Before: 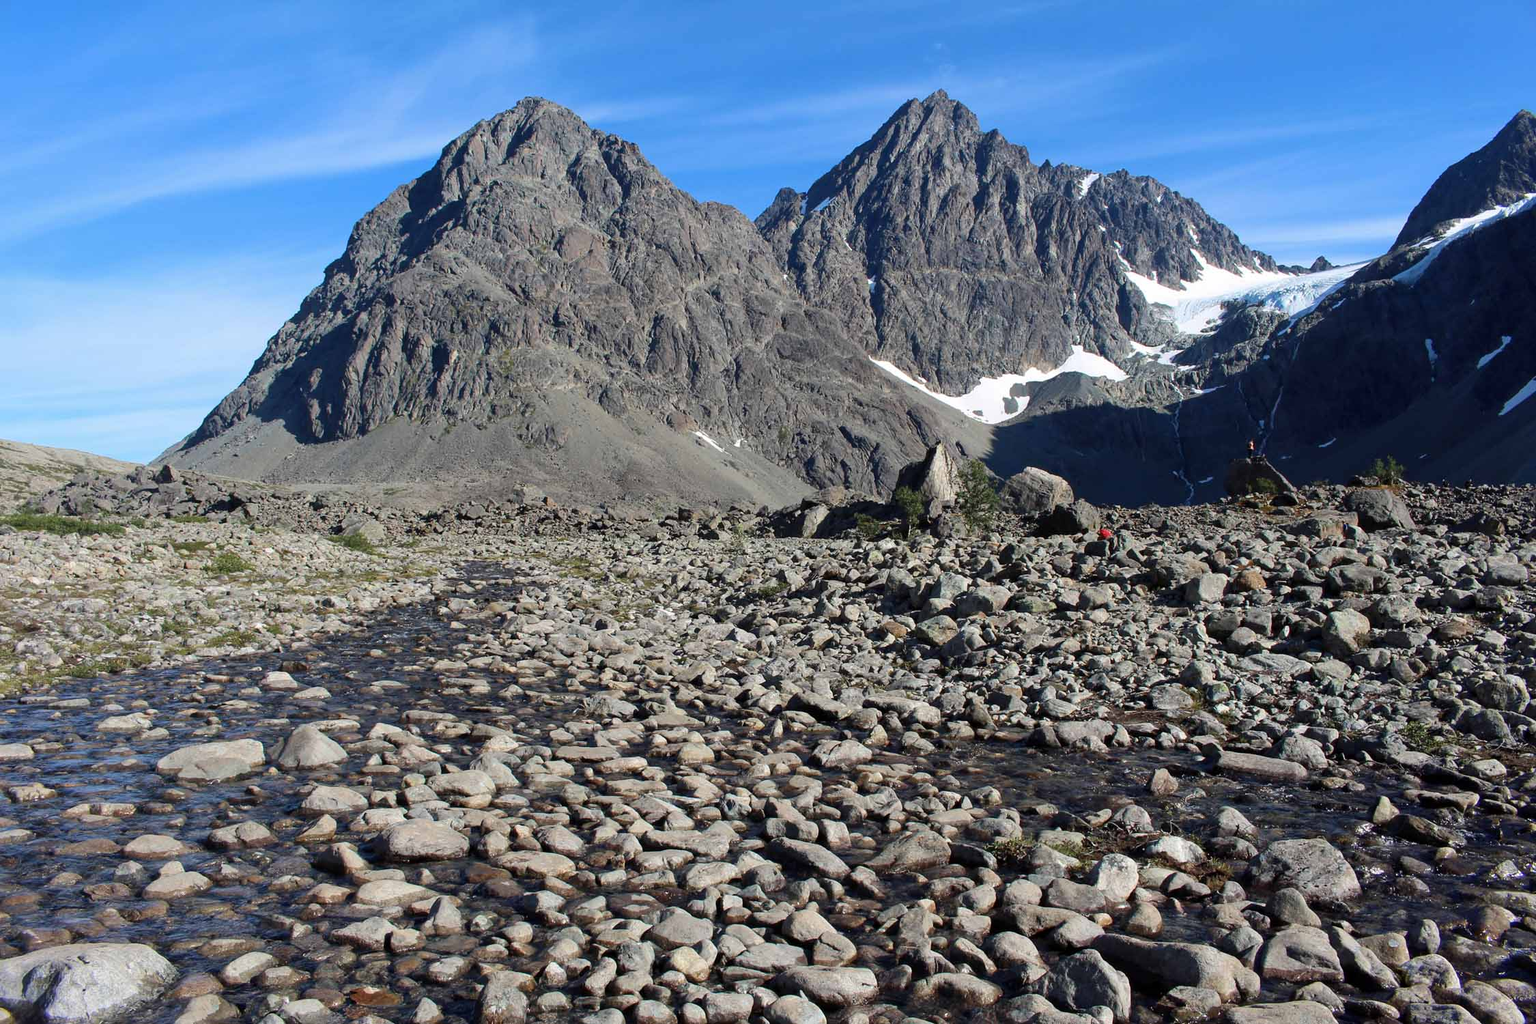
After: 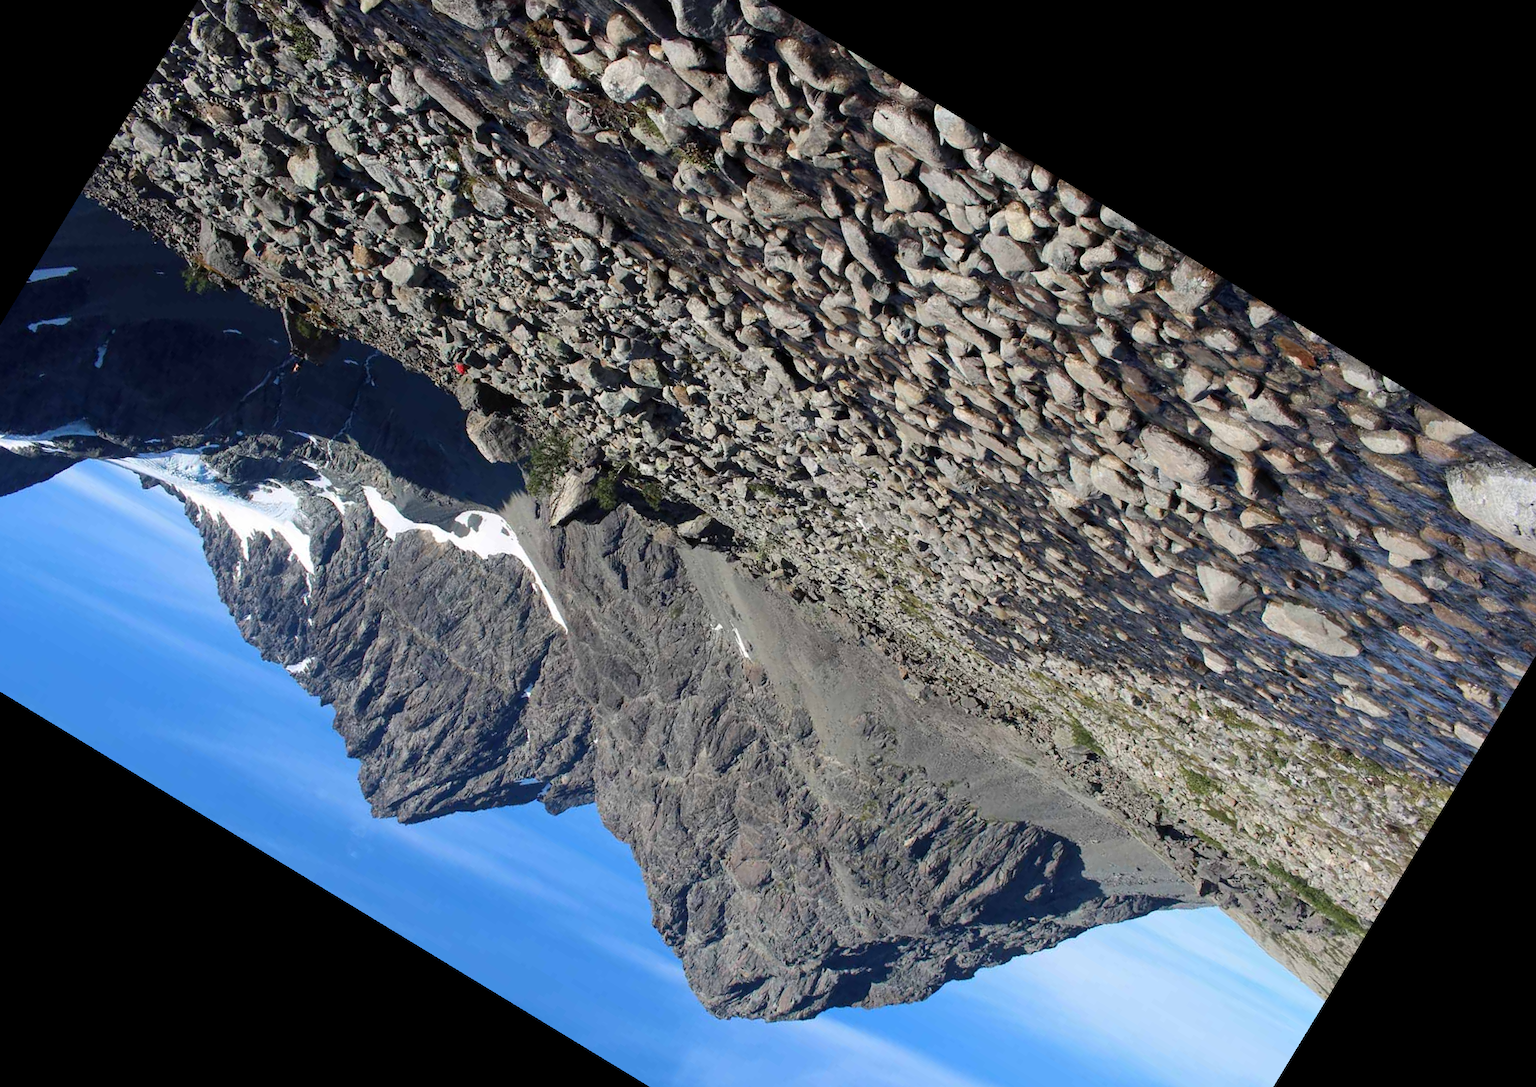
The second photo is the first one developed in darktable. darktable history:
crop and rotate: angle 148.68°, left 9.111%, top 15.603%, right 4.588%, bottom 17.041%
